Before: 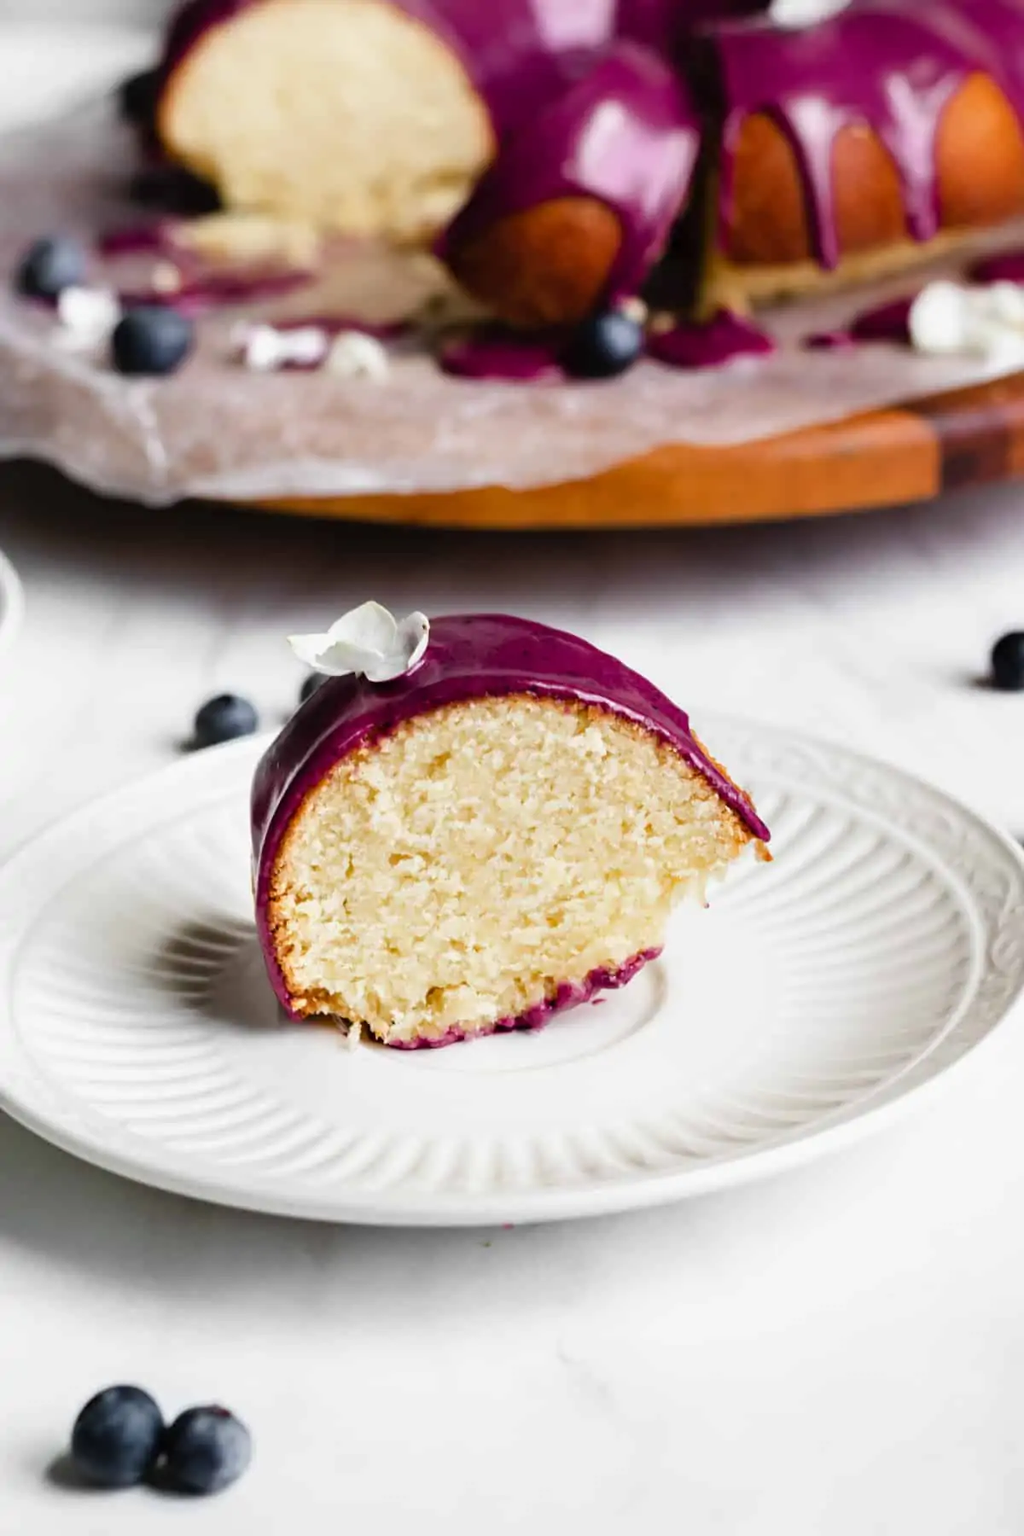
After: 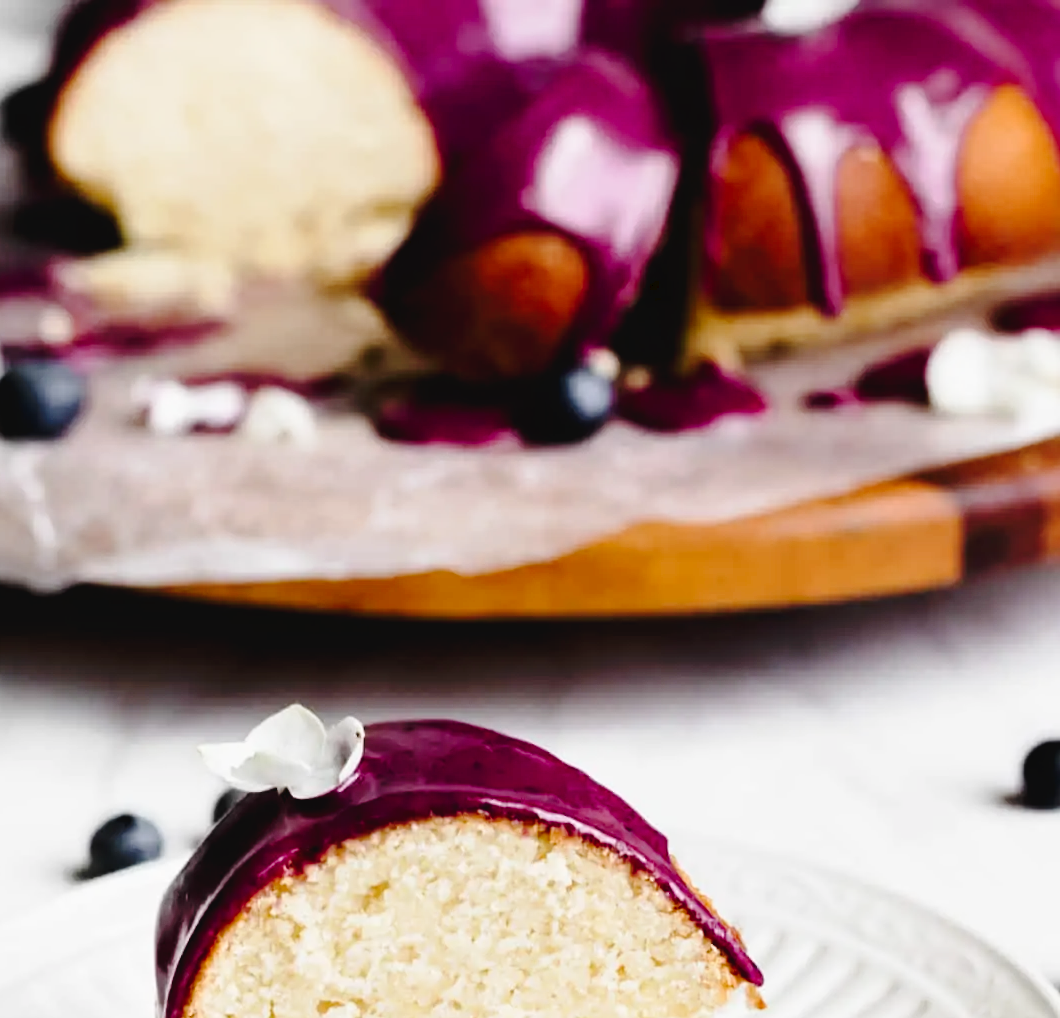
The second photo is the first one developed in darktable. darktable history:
crop and rotate: left 11.665%, bottom 43.417%
contrast brightness saturation: contrast 0.11, saturation -0.159
tone curve: curves: ch0 [(0, 0) (0.003, 0.03) (0.011, 0.032) (0.025, 0.035) (0.044, 0.038) (0.069, 0.041) (0.1, 0.058) (0.136, 0.091) (0.177, 0.133) (0.224, 0.181) (0.277, 0.268) (0.335, 0.363) (0.399, 0.461) (0.468, 0.554) (0.543, 0.633) (0.623, 0.709) (0.709, 0.784) (0.801, 0.869) (0.898, 0.938) (1, 1)], preserve colors none
exposure: exposure -0.052 EV, compensate highlight preservation false
